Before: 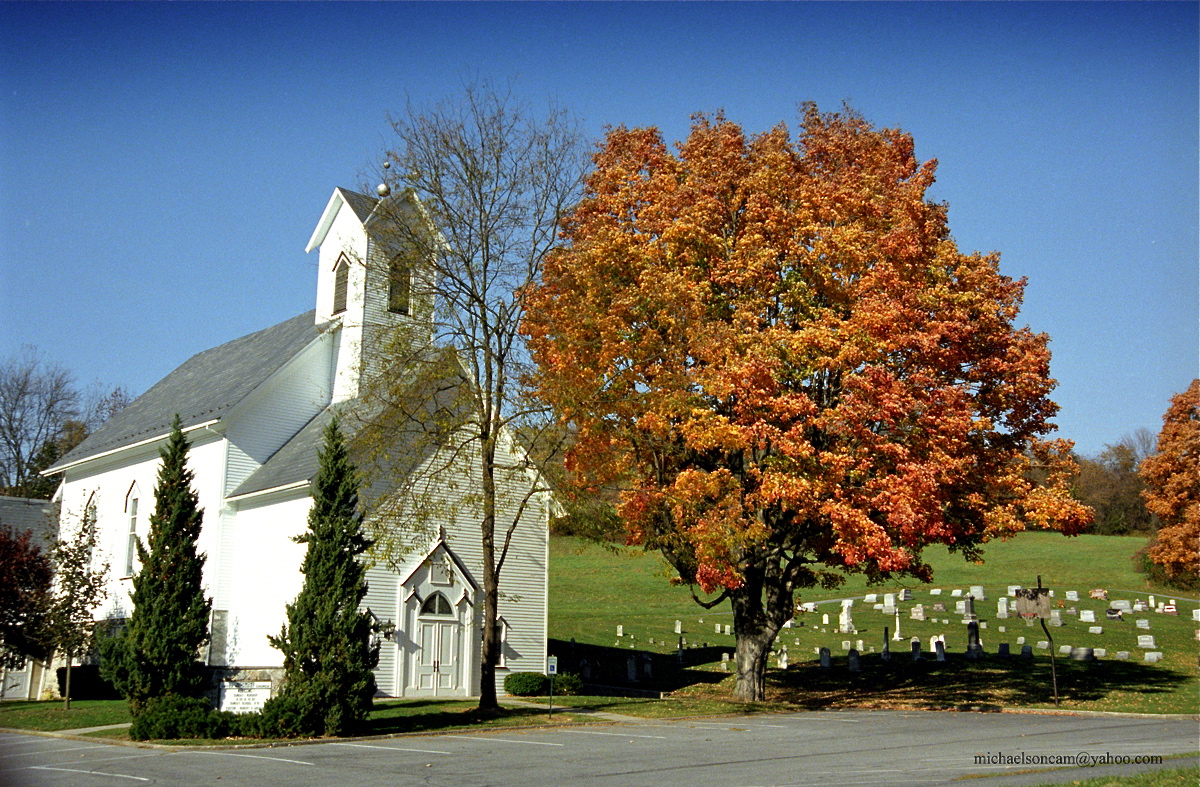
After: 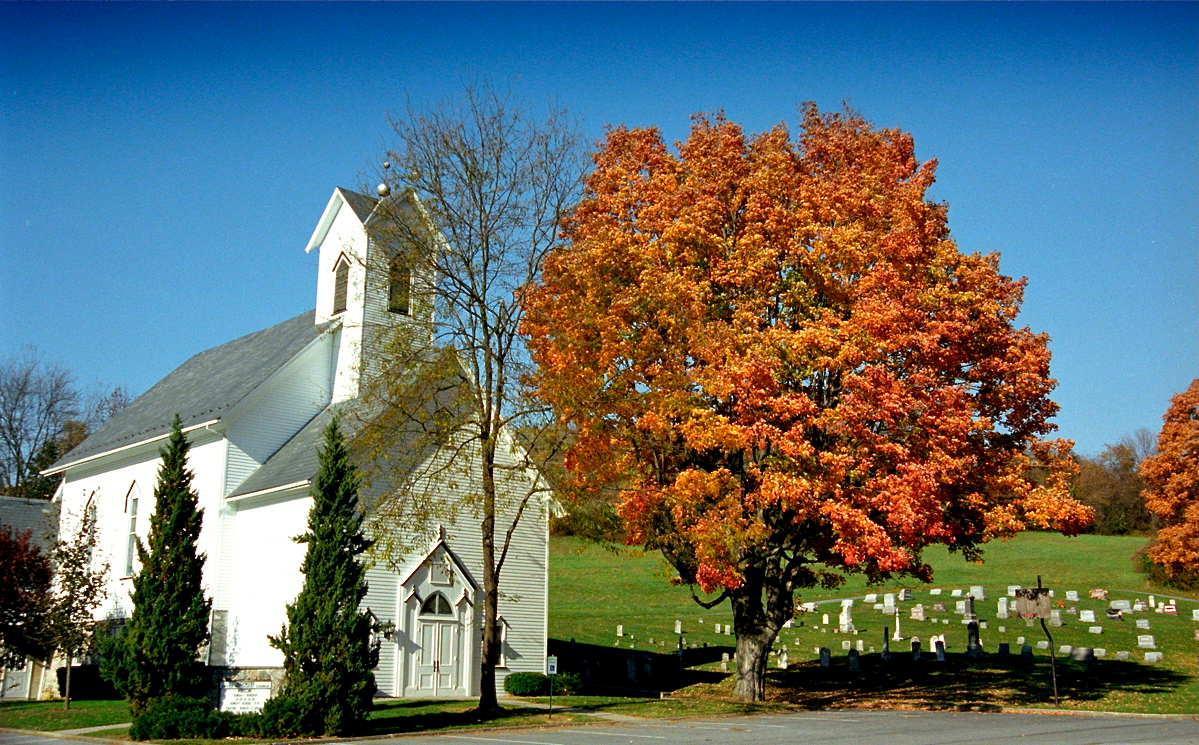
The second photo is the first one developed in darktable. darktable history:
crop and rotate: top 0.007%, bottom 5.225%
